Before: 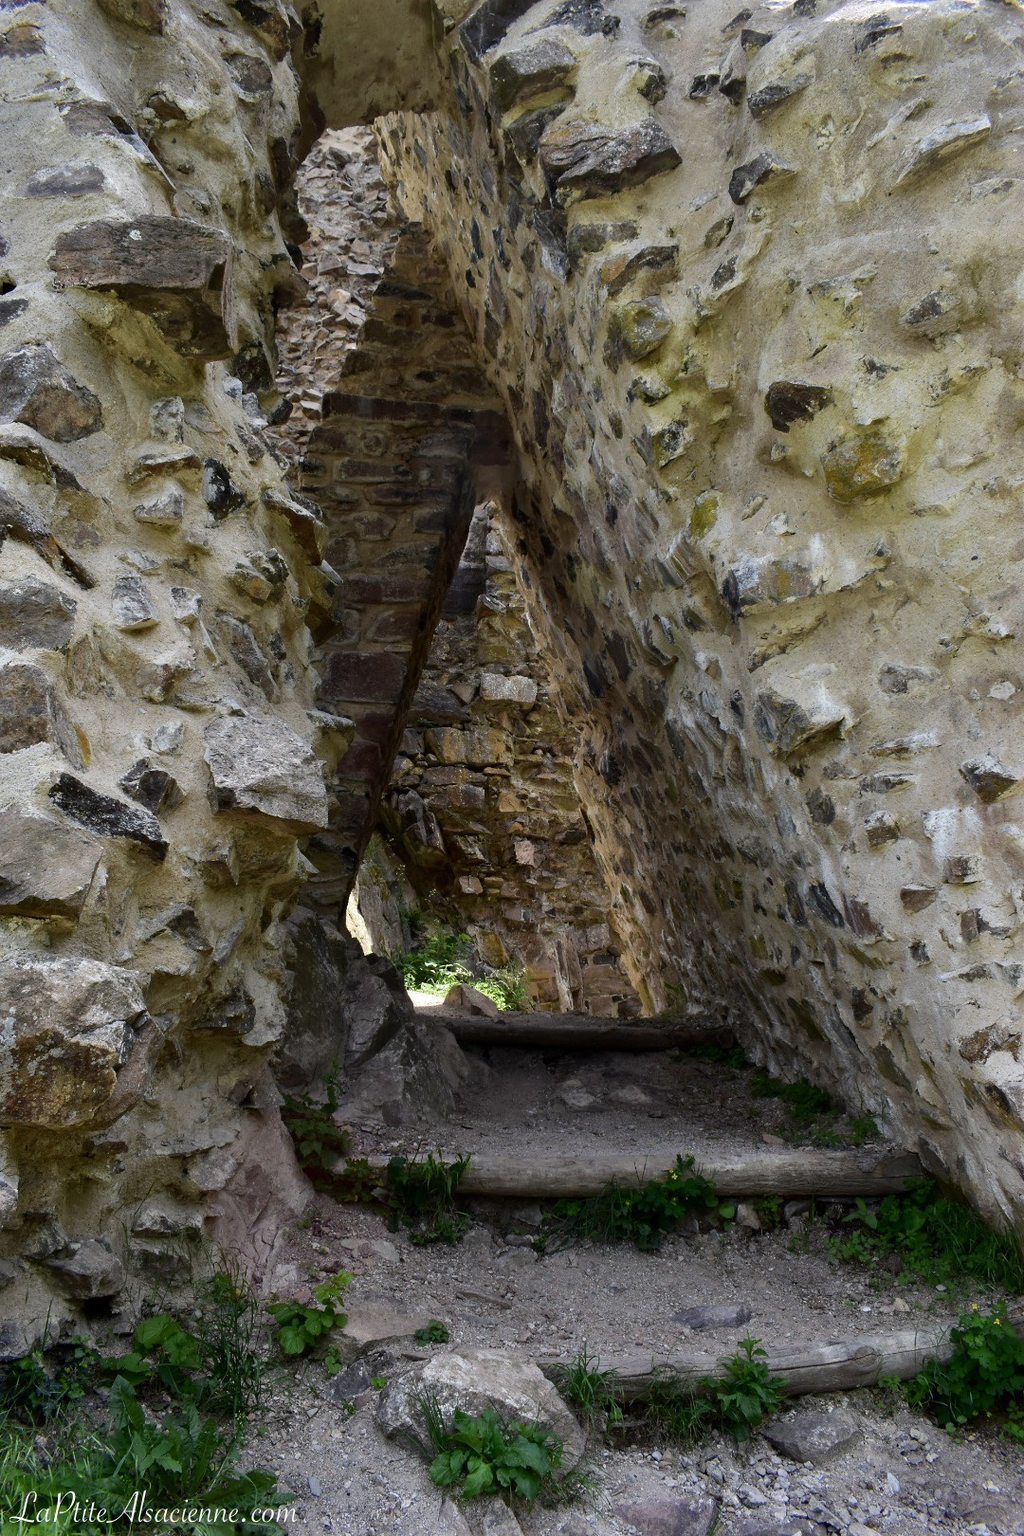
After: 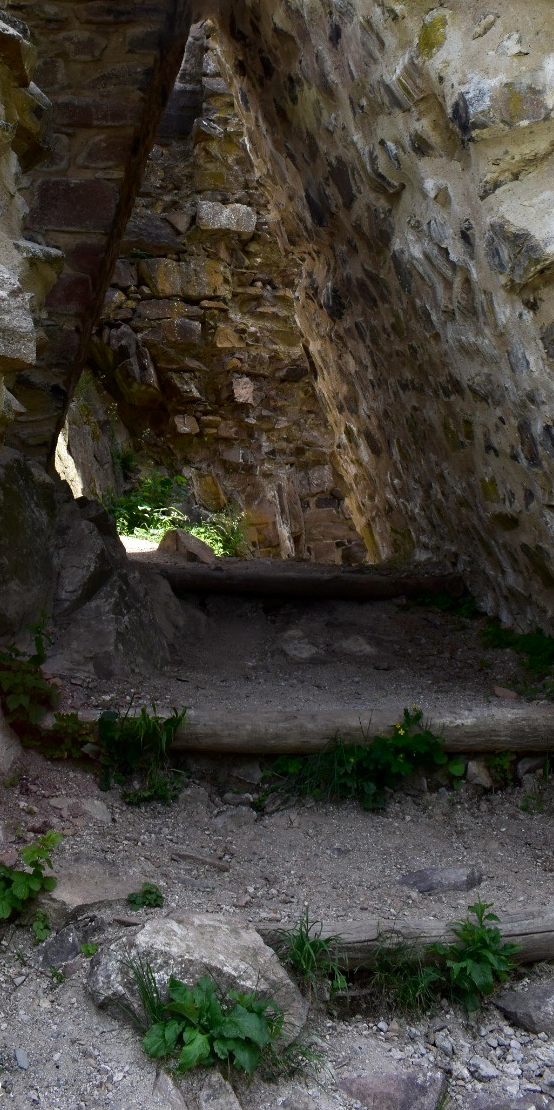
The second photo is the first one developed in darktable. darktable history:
color correction: highlights b* 0.042, saturation 0.814
tone equalizer: on, module defaults
shadows and highlights: shadows -52.49, highlights 86.23, soften with gaussian
crop and rotate: left 28.877%, top 31.445%, right 19.824%
